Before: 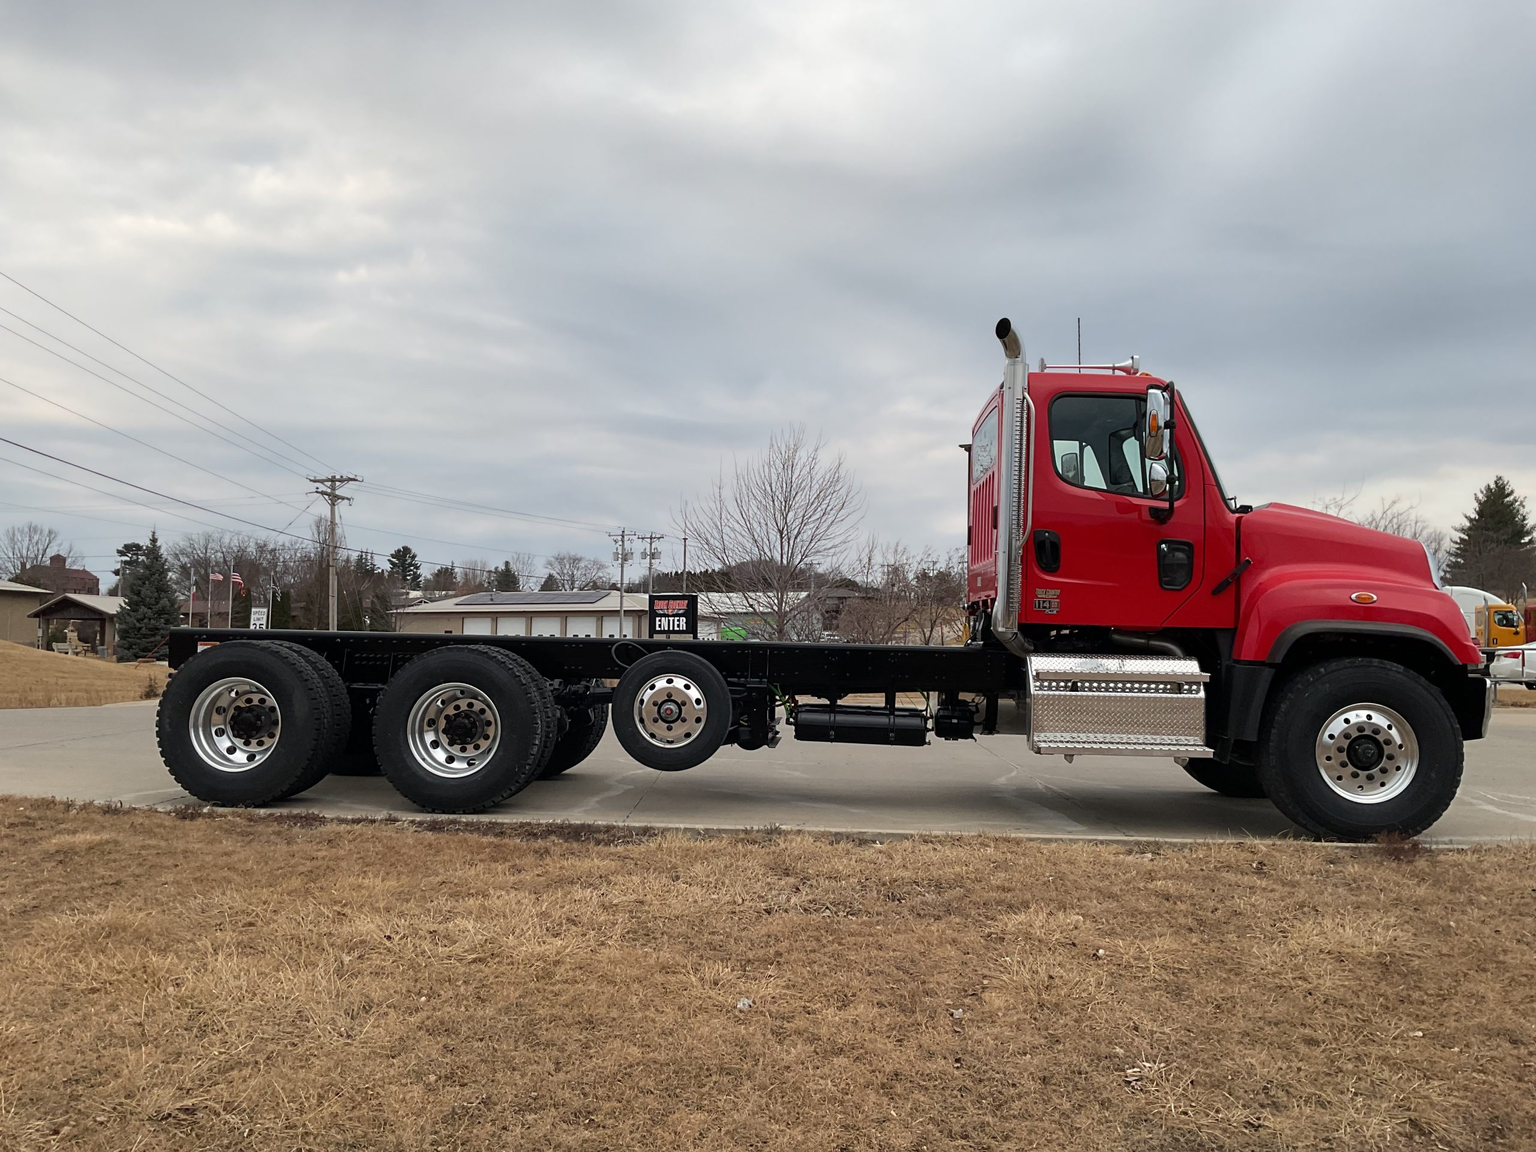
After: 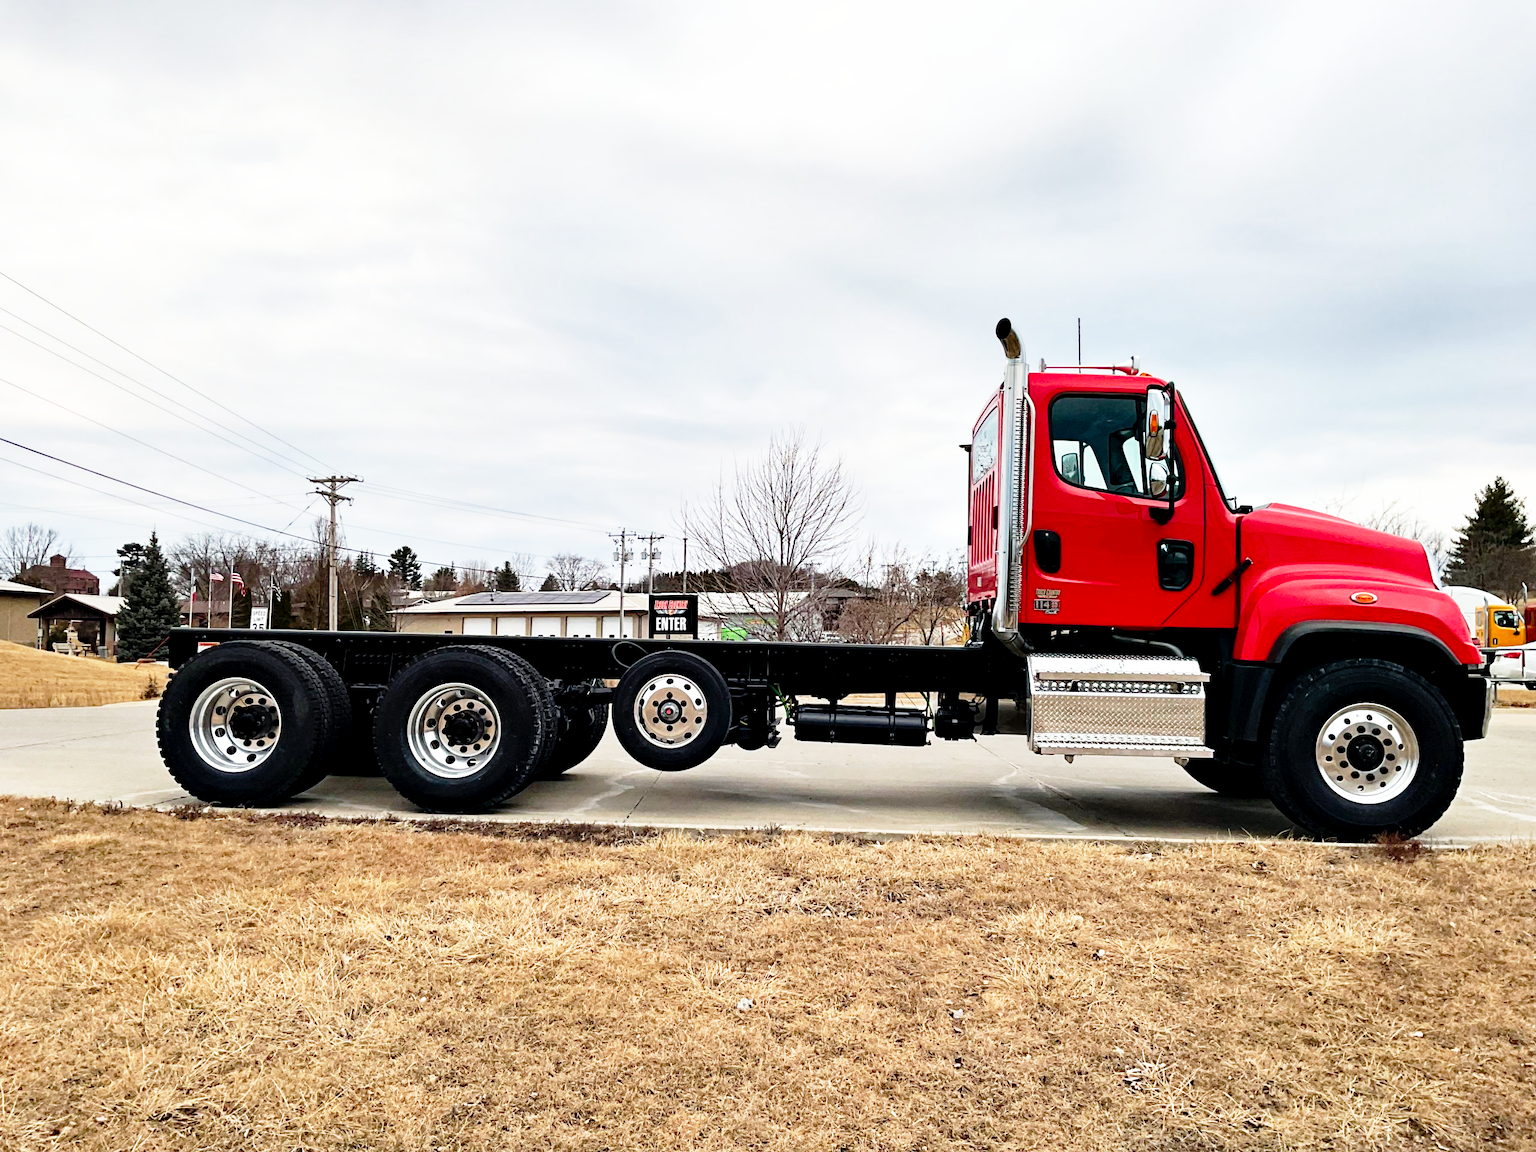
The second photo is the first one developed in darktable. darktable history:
haze removal: compatibility mode true, adaptive false
base curve: curves: ch0 [(0, 0) (0.012, 0.01) (0.073, 0.168) (0.31, 0.711) (0.645, 0.957) (1, 1)], preserve colors none
contrast equalizer: octaves 7, y [[0.528, 0.548, 0.563, 0.562, 0.546, 0.526], [0.55 ×6], [0 ×6], [0 ×6], [0 ×6]]
